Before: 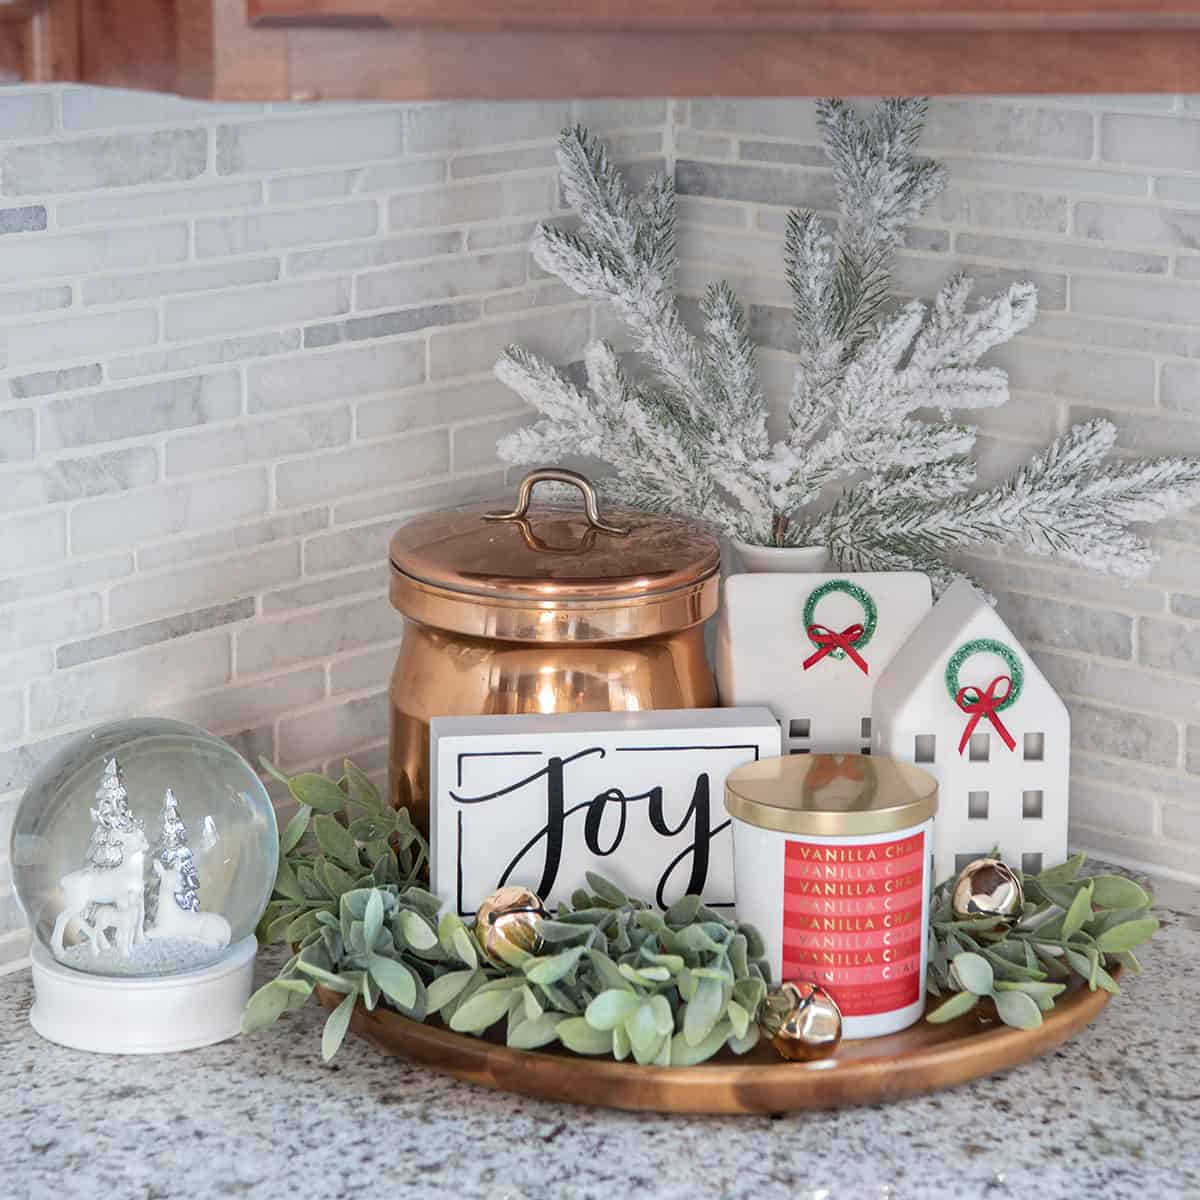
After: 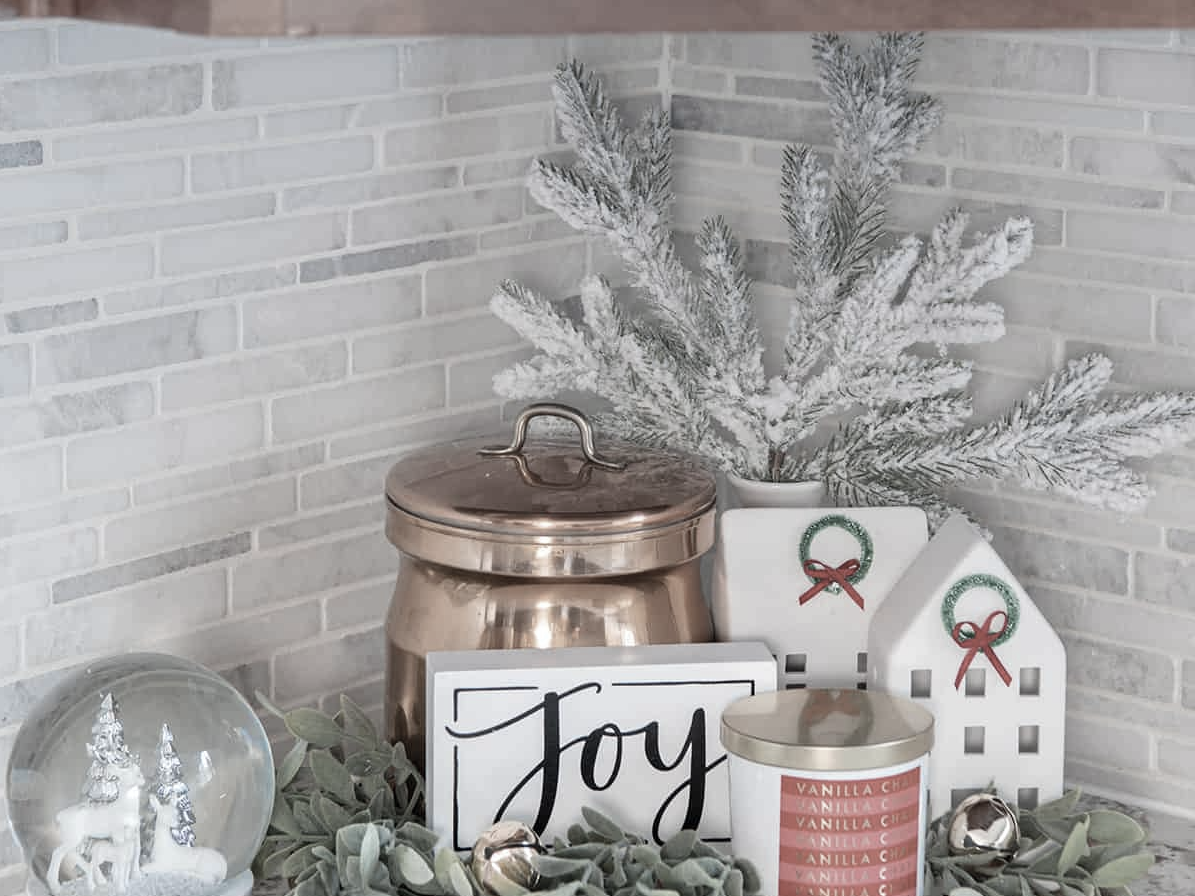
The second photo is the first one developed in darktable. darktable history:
color zones: curves: ch1 [(0.238, 0.163) (0.476, 0.2) (0.733, 0.322) (0.848, 0.134)]
crop: left 0.368%, top 5.49%, bottom 19.779%
